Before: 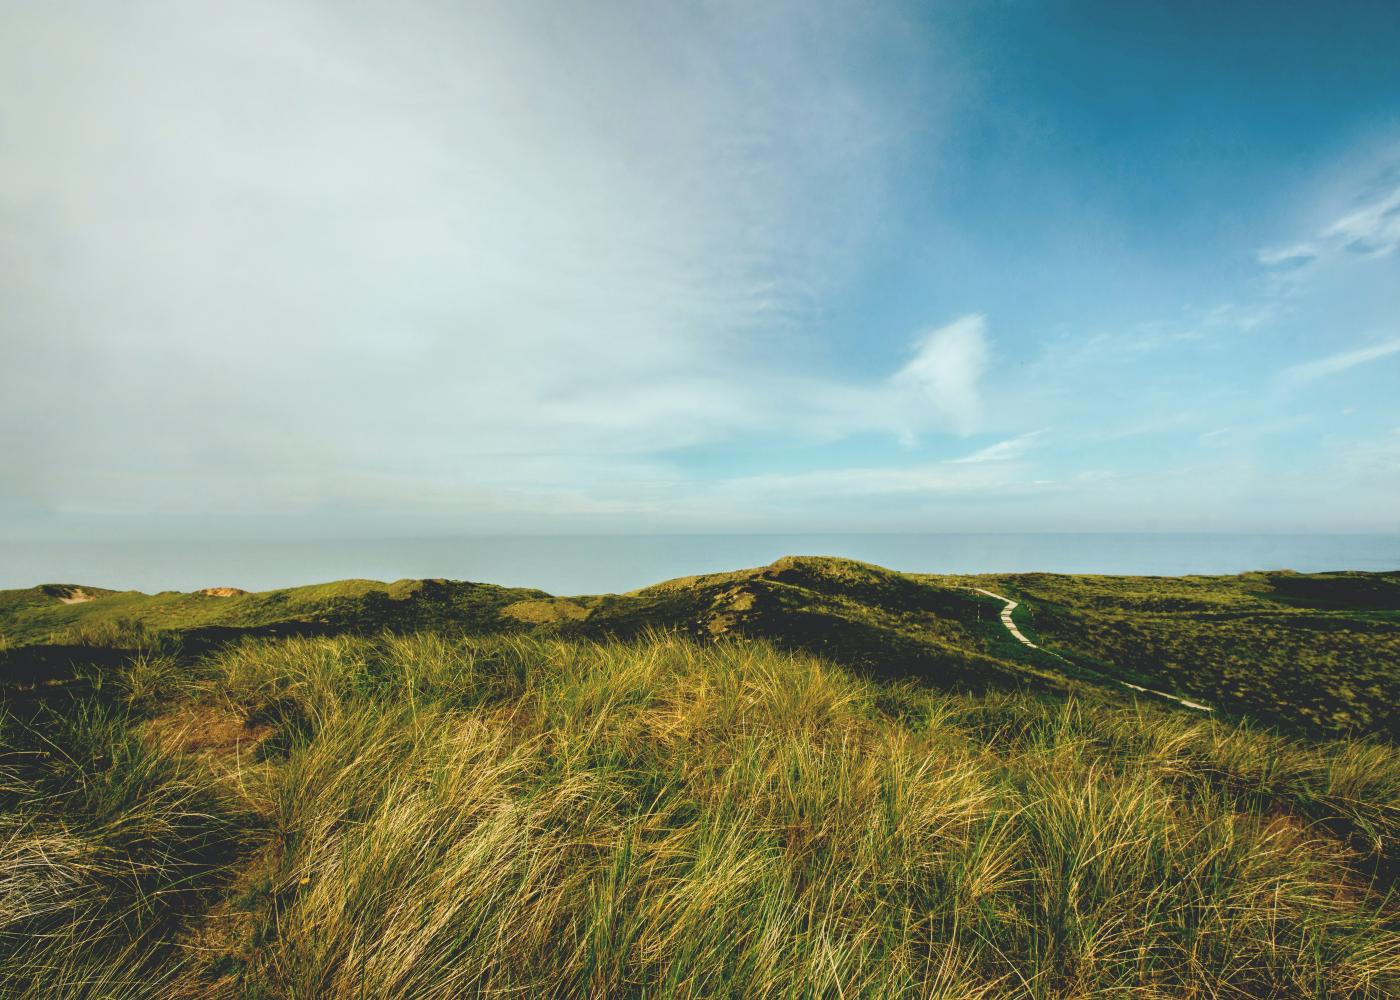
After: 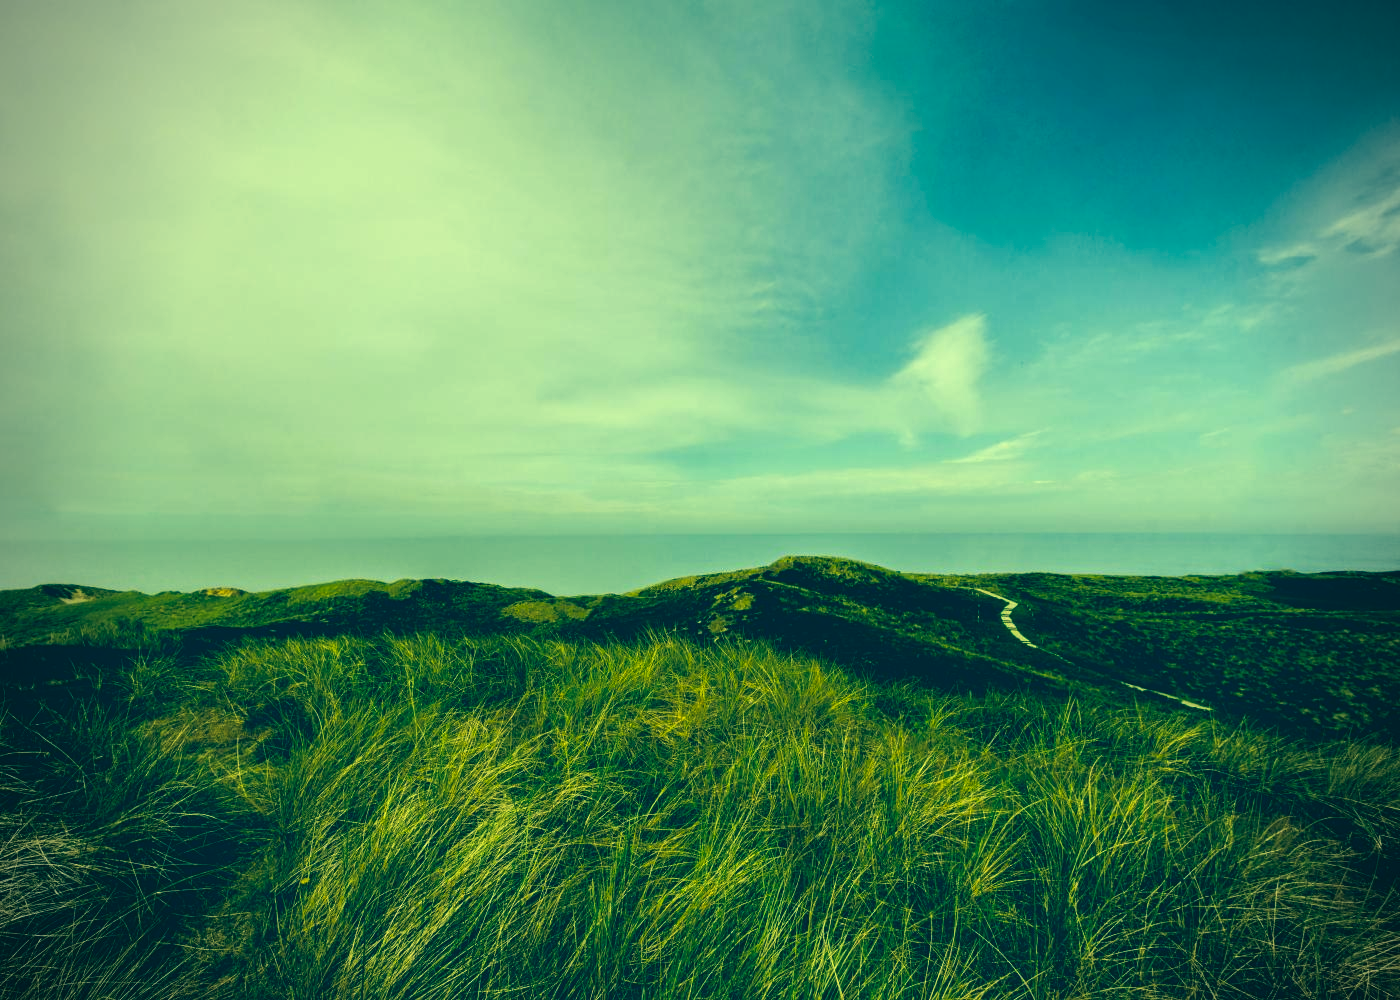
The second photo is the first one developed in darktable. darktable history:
levels: levels [0.029, 0.545, 0.971]
exposure: black level correction 0.001, compensate exposure bias true, compensate highlight preservation false
vignetting: on, module defaults
color correction: highlights a* -15.35, highlights b* 40, shadows a* -39.99, shadows b* -25.47
